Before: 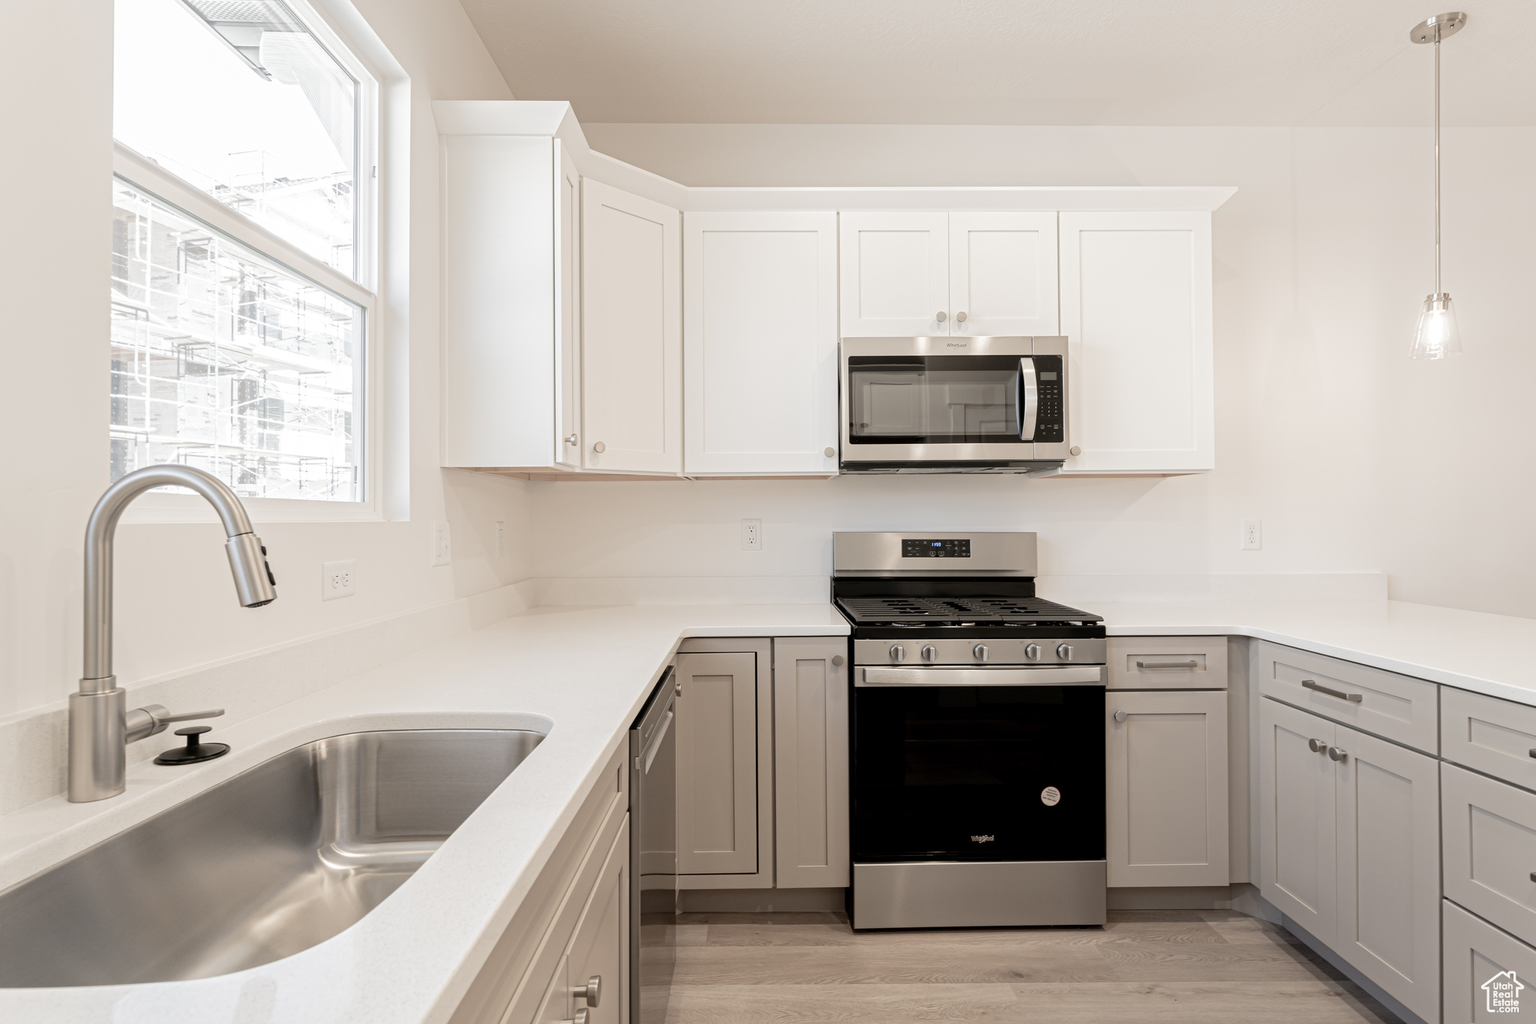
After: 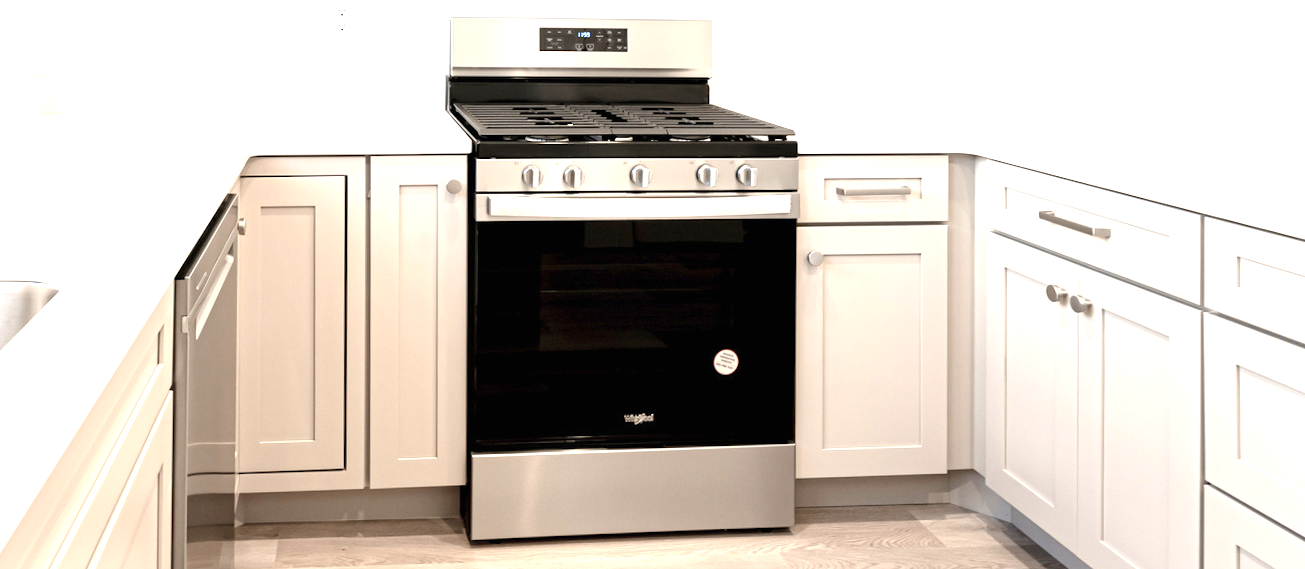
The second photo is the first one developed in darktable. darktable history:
rotate and perspective: rotation 0.679°, lens shift (horizontal) 0.136, crop left 0.009, crop right 0.991, crop top 0.078, crop bottom 0.95
crop and rotate: left 35.509%, top 50.238%, bottom 4.934%
exposure: black level correction 0, exposure 1.625 EV, compensate exposure bias true, compensate highlight preservation false
